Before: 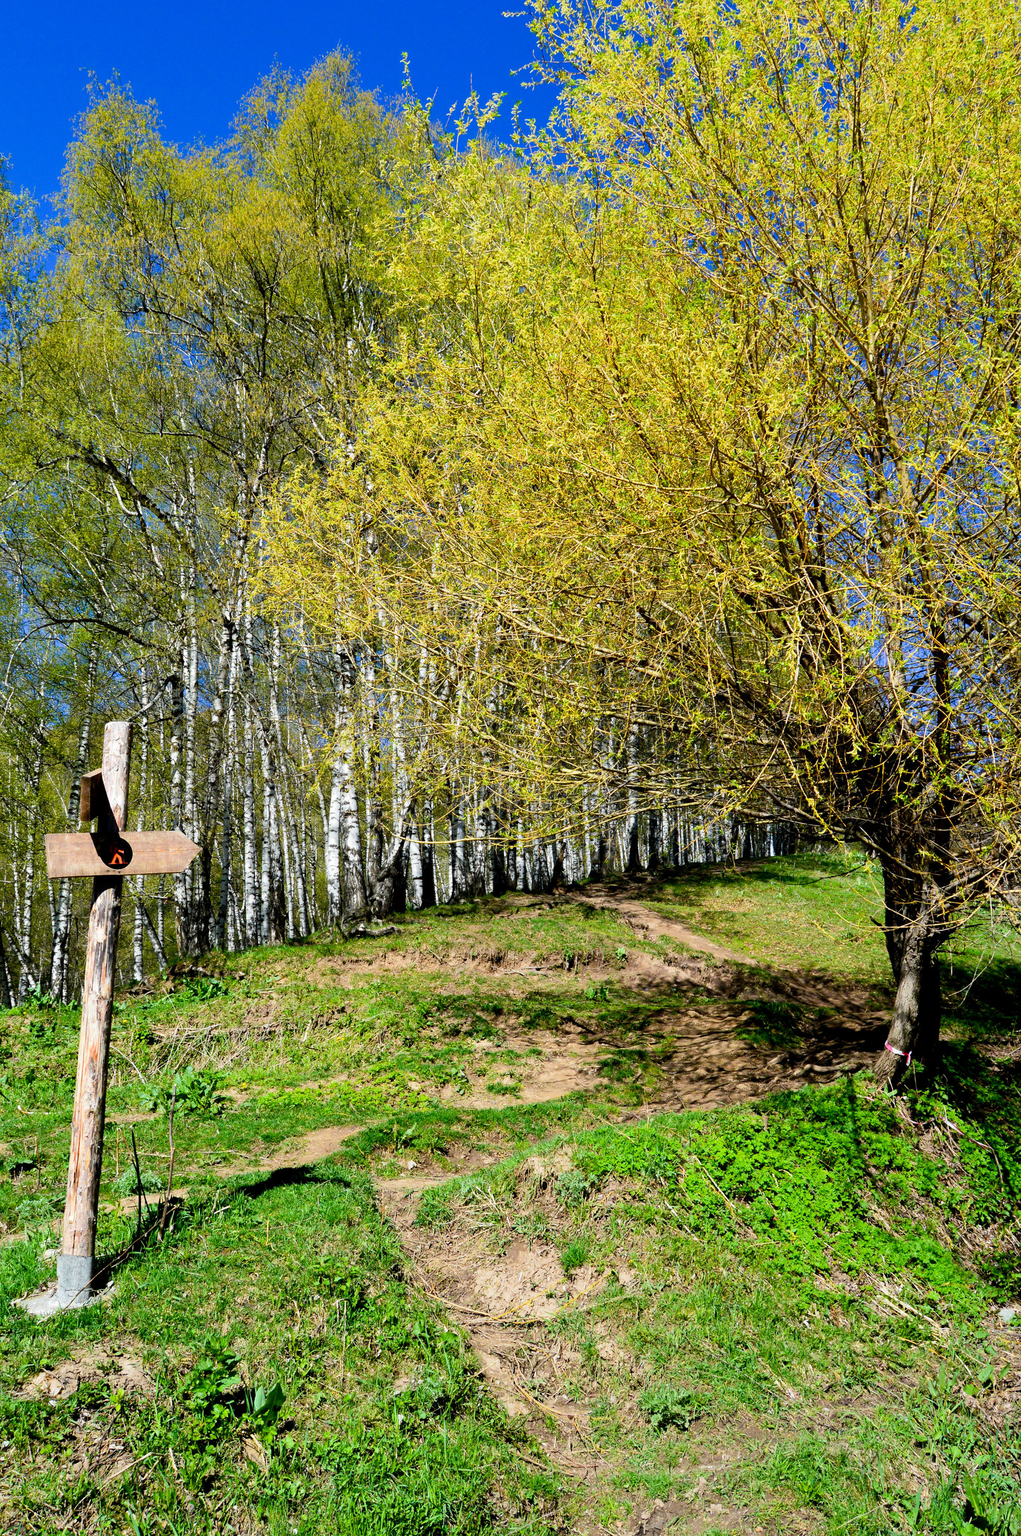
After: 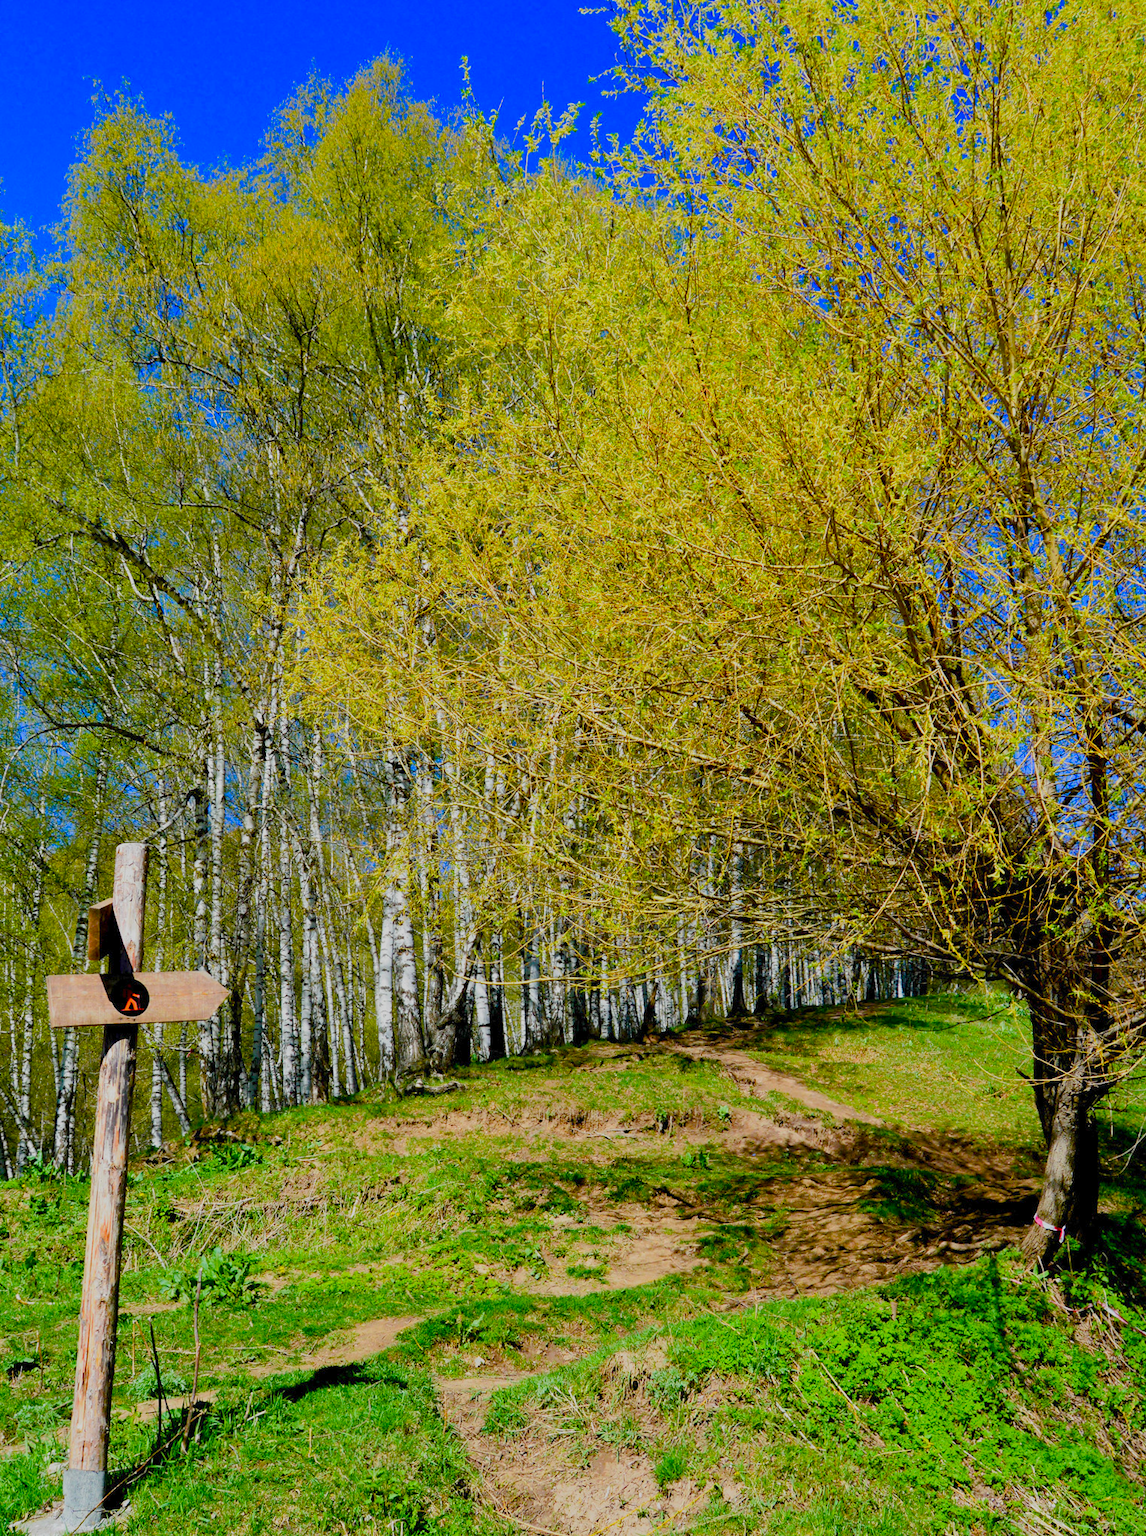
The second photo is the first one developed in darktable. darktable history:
crop and rotate: angle 0.275°, left 0.22%, right 3.462%, bottom 14.172%
color balance rgb: perceptual saturation grading › global saturation 46.214%, perceptual saturation grading › highlights -50.089%, perceptual saturation grading › shadows 31.214%, global vibrance 23.998%, contrast -25.344%
tone equalizer: smoothing diameter 2.12%, edges refinement/feathering 19.16, mask exposure compensation -1.57 EV, filter diffusion 5
